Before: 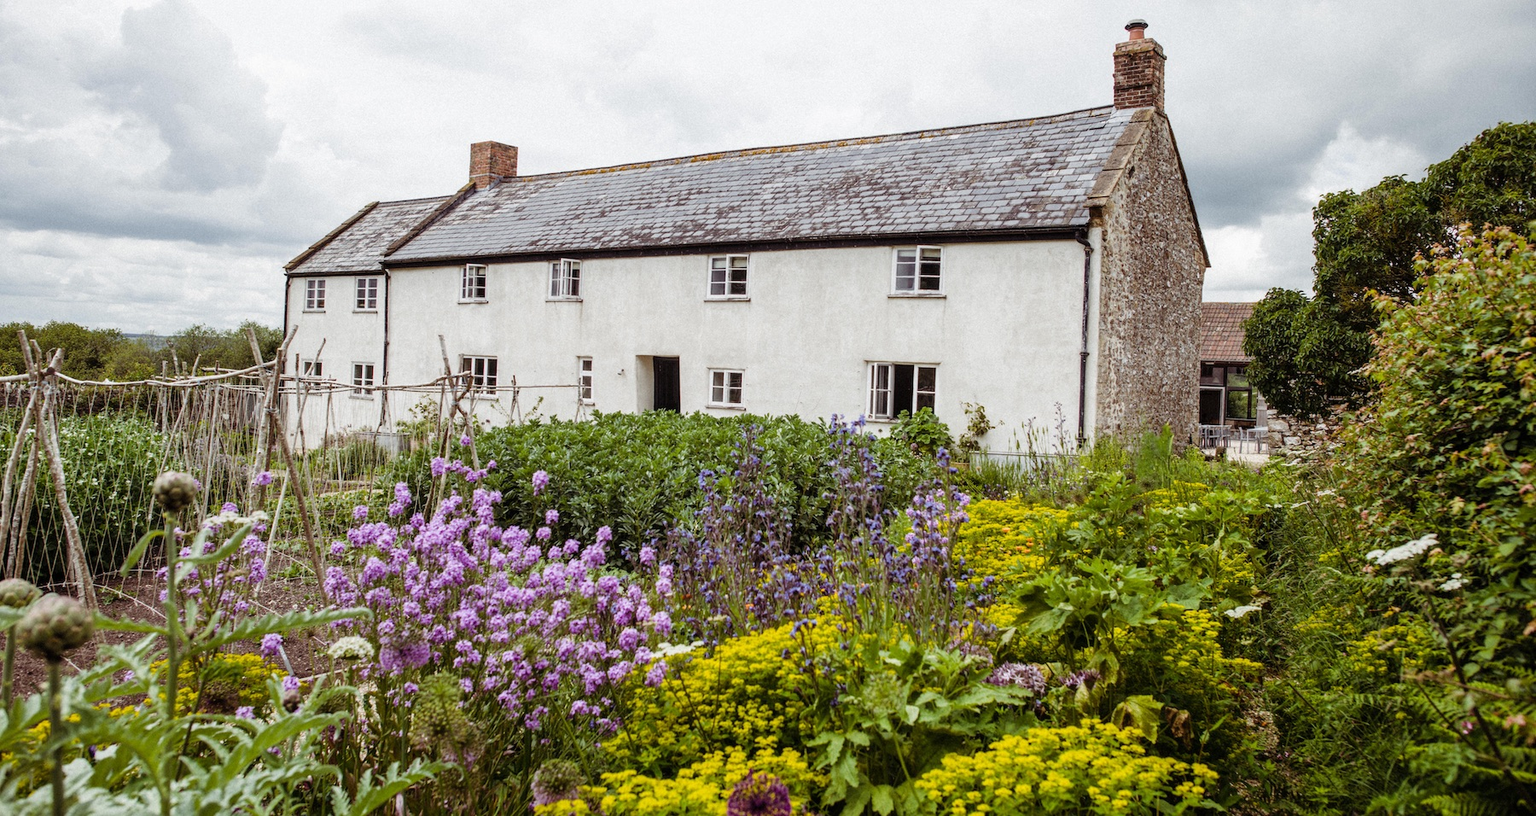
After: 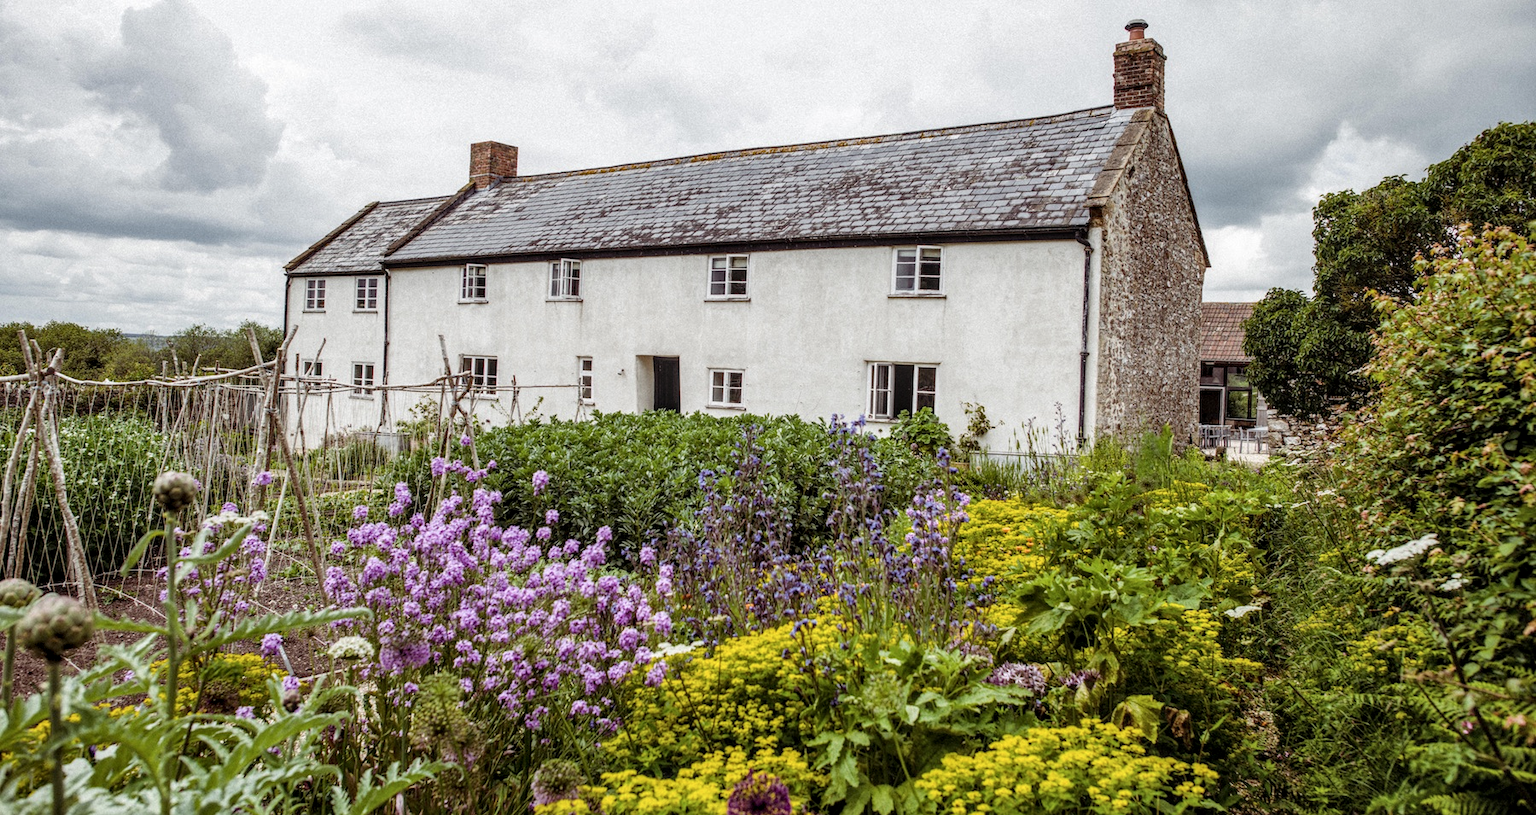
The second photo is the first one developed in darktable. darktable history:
shadows and highlights: shadows 35, highlights -35, soften with gaussian
local contrast: on, module defaults
contrast brightness saturation: saturation -0.05
